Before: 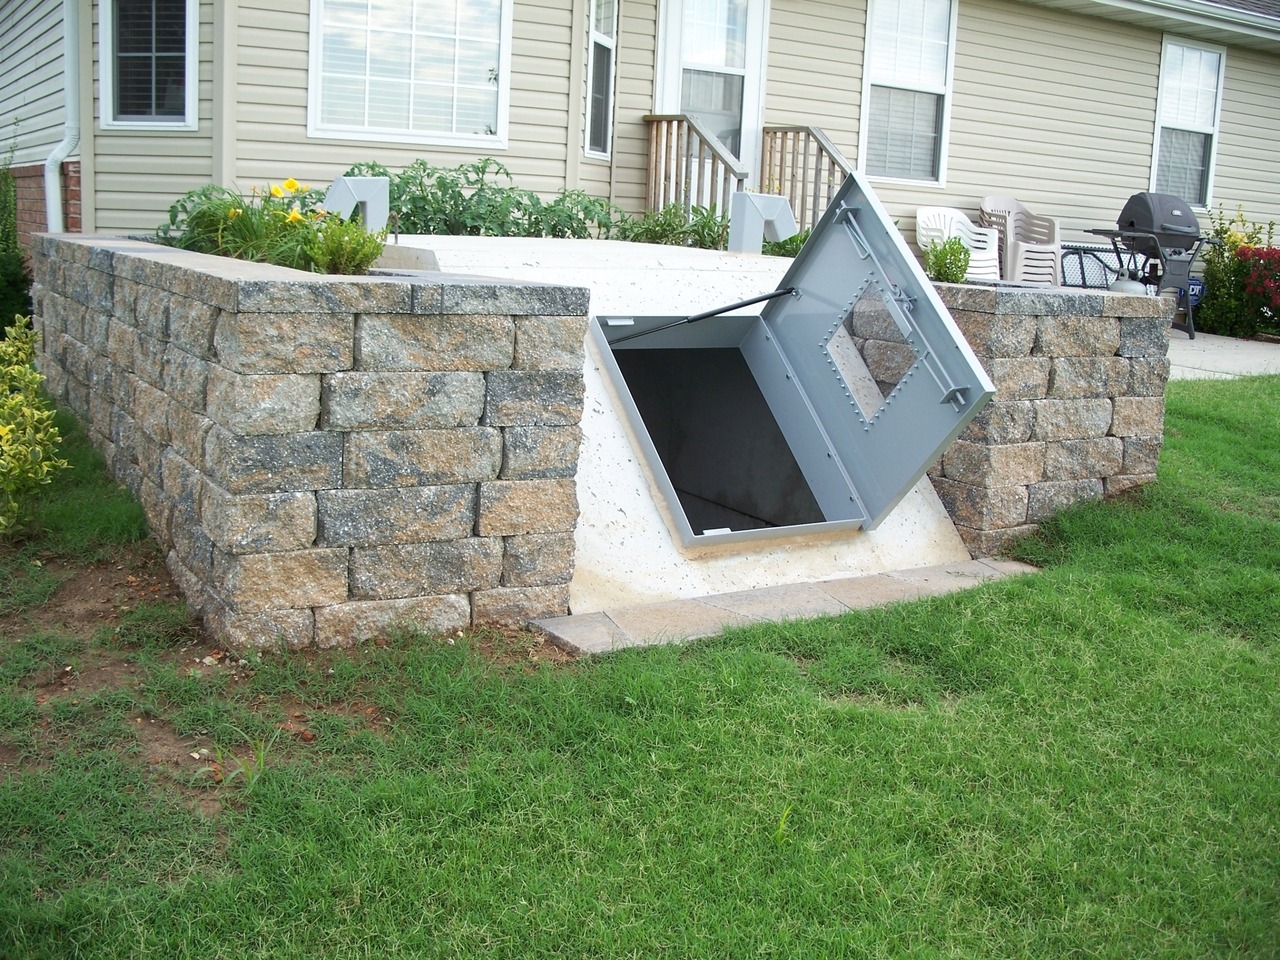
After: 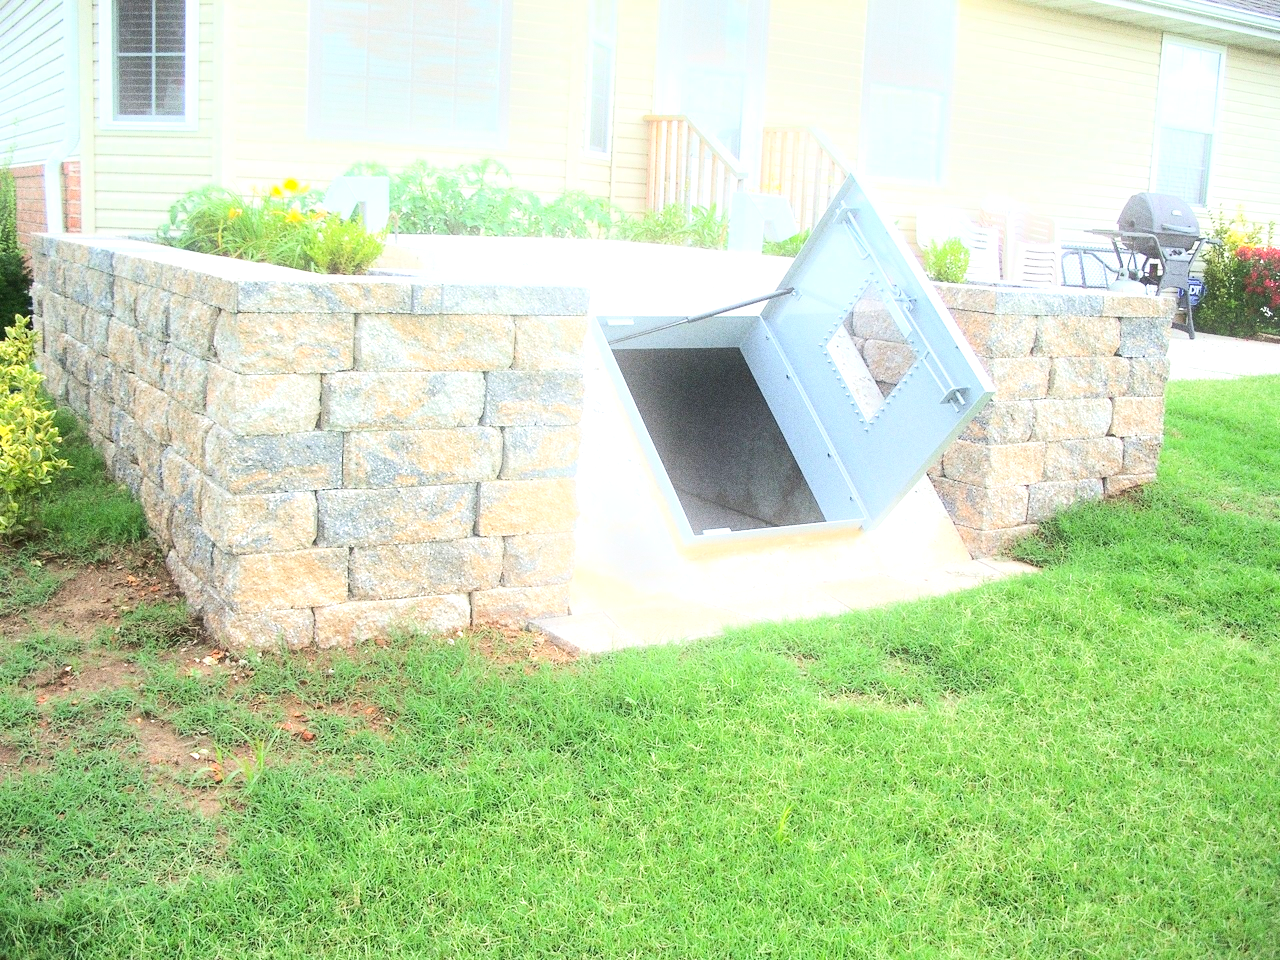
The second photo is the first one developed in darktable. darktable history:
rgb curve: curves: ch0 [(0, 0) (0.284, 0.292) (0.505, 0.644) (1, 1)]; ch1 [(0, 0) (0.284, 0.292) (0.505, 0.644) (1, 1)]; ch2 [(0, 0) (0.284, 0.292) (0.505, 0.644) (1, 1)], compensate middle gray true
exposure: exposure 1.089 EV, compensate highlight preservation false
bloom: size 9%, threshold 100%, strength 7%
grain: coarseness 0.09 ISO, strength 40%
